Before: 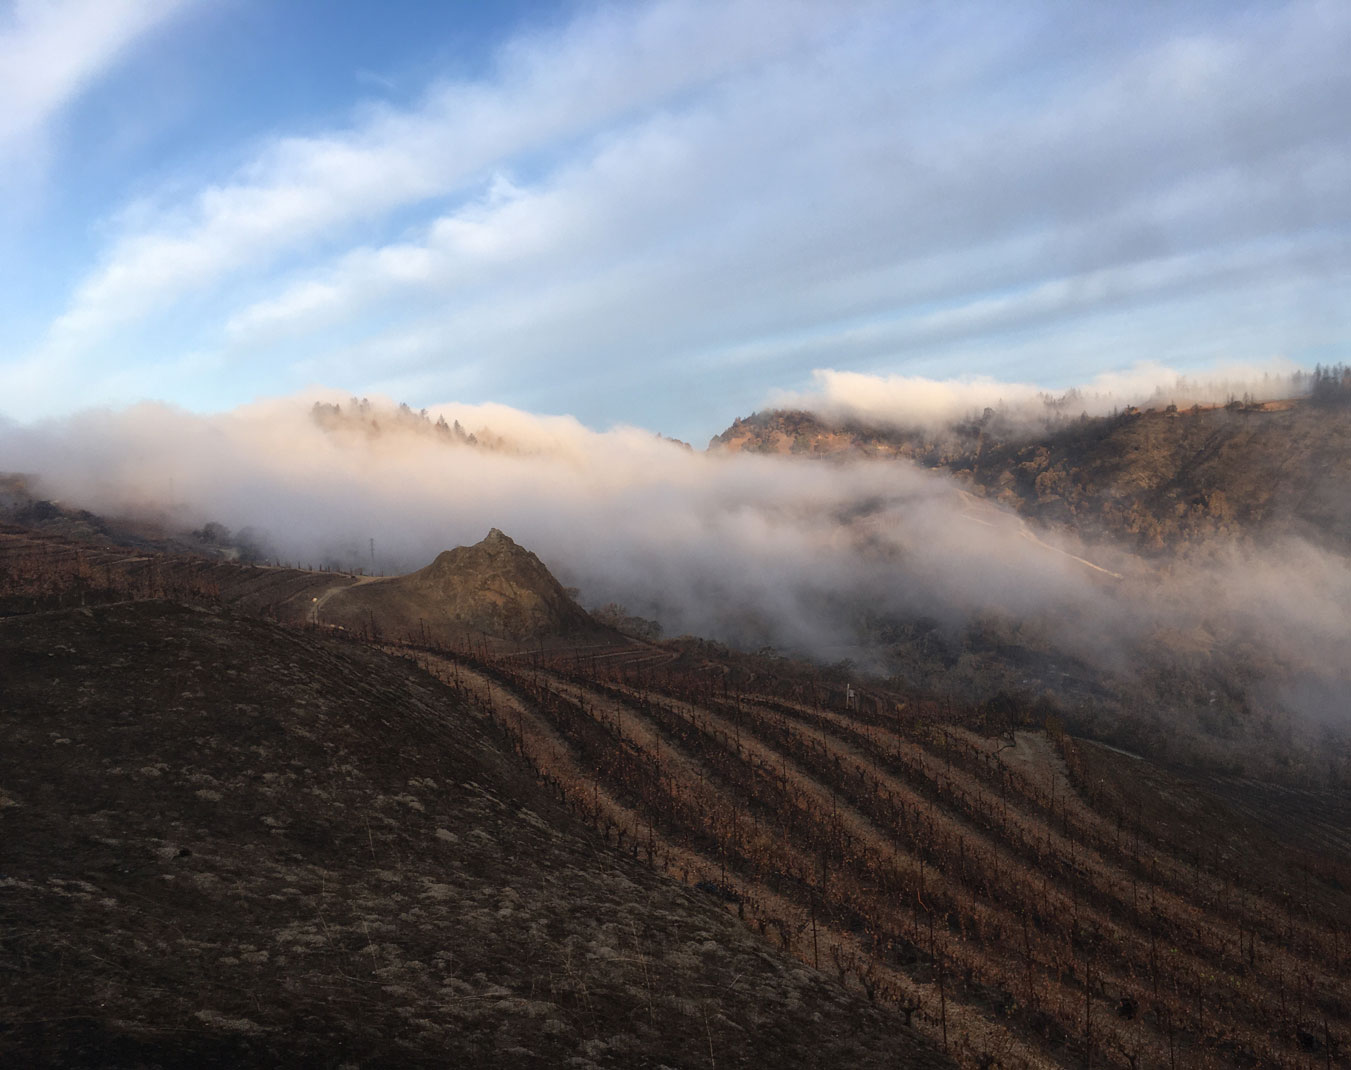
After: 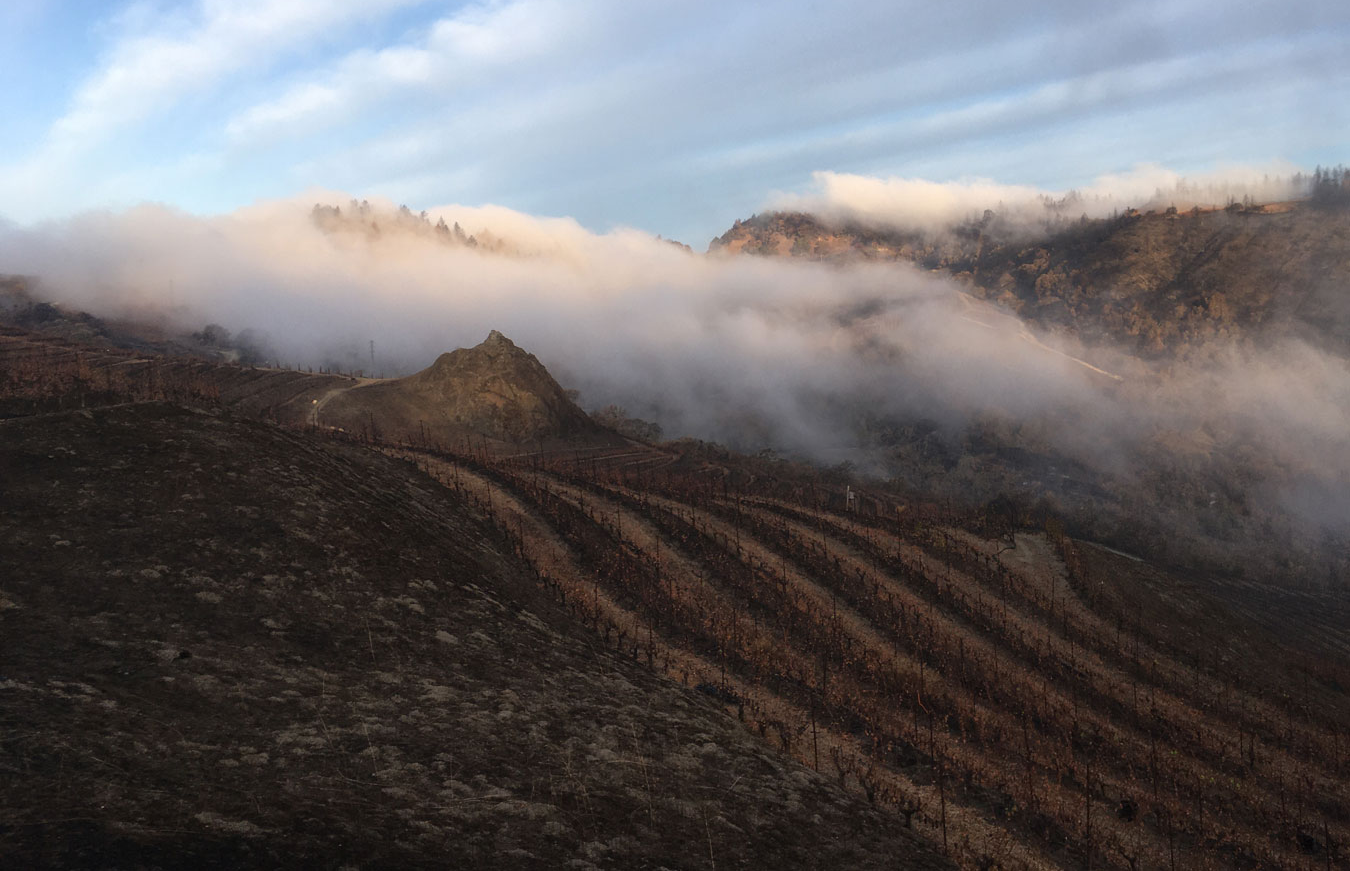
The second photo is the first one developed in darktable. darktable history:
crop and rotate: top 18.507%
white balance: red 1, blue 1
